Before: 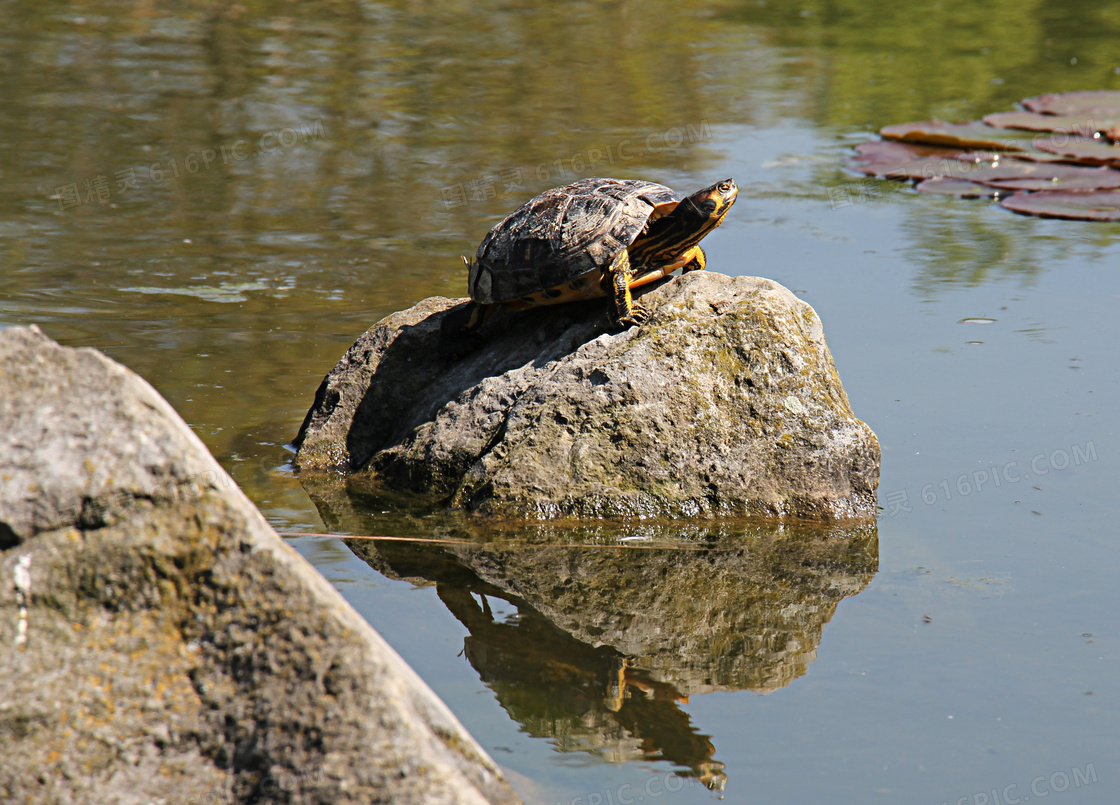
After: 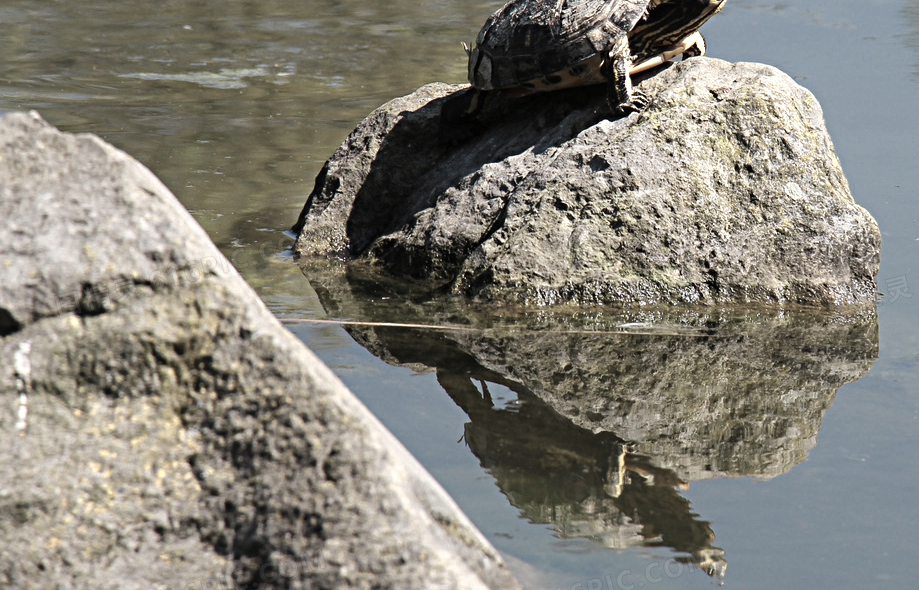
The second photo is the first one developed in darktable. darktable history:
crop: top 26.686%, right 17.945%
color zones: curves: ch0 [(0.25, 0.667) (0.758, 0.368)]; ch1 [(0.215, 0.245) (0.761, 0.373)]; ch2 [(0.247, 0.554) (0.761, 0.436)]
